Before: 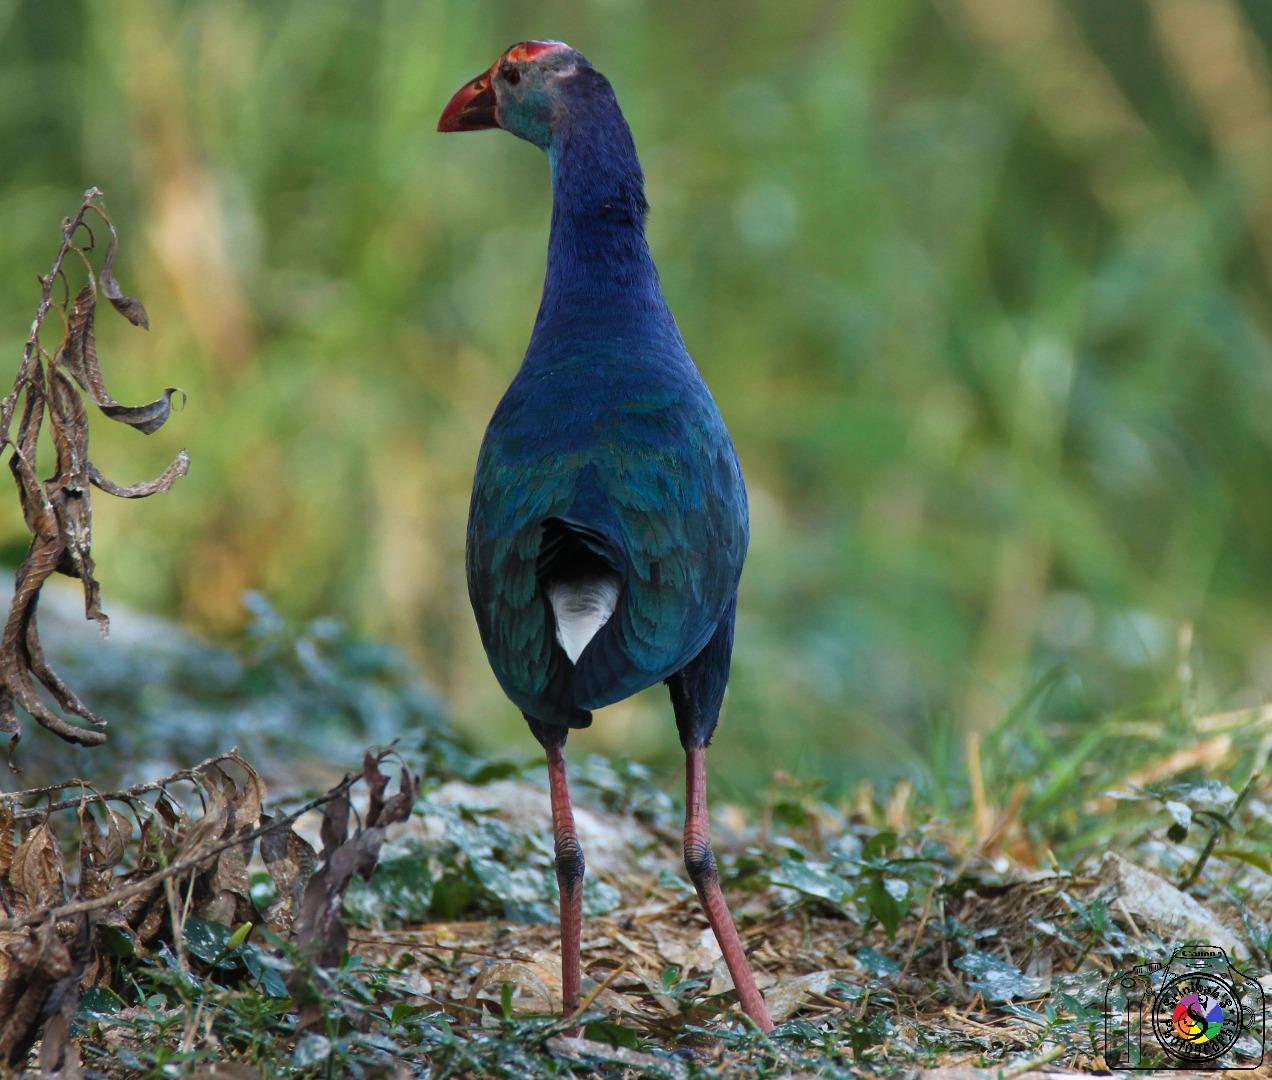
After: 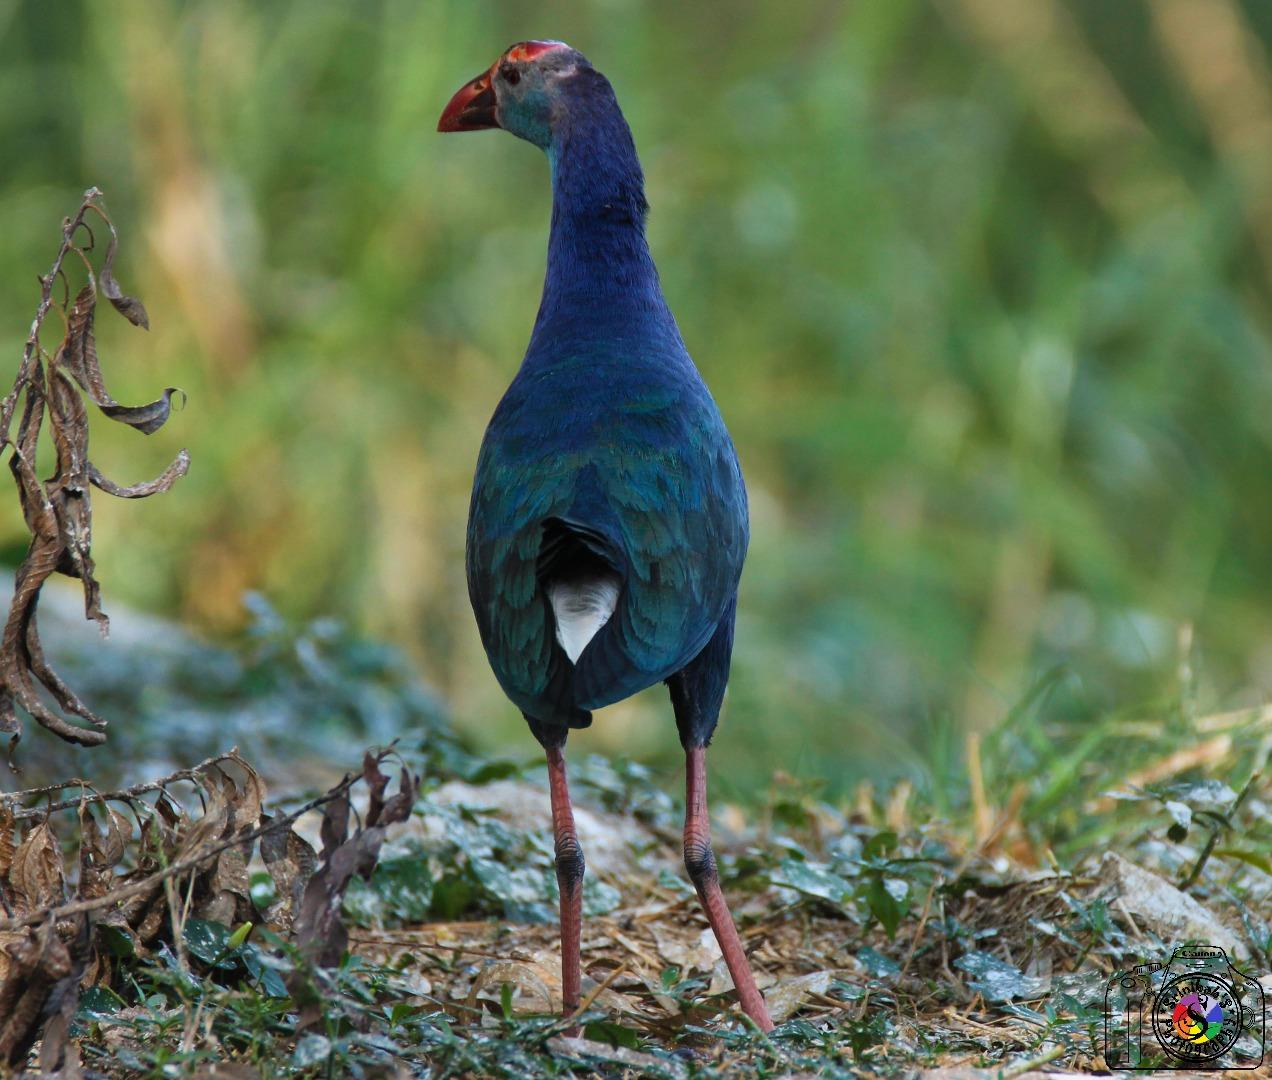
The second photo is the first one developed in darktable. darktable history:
shadows and highlights: shadows 43.53, white point adjustment -1.32, soften with gaussian
